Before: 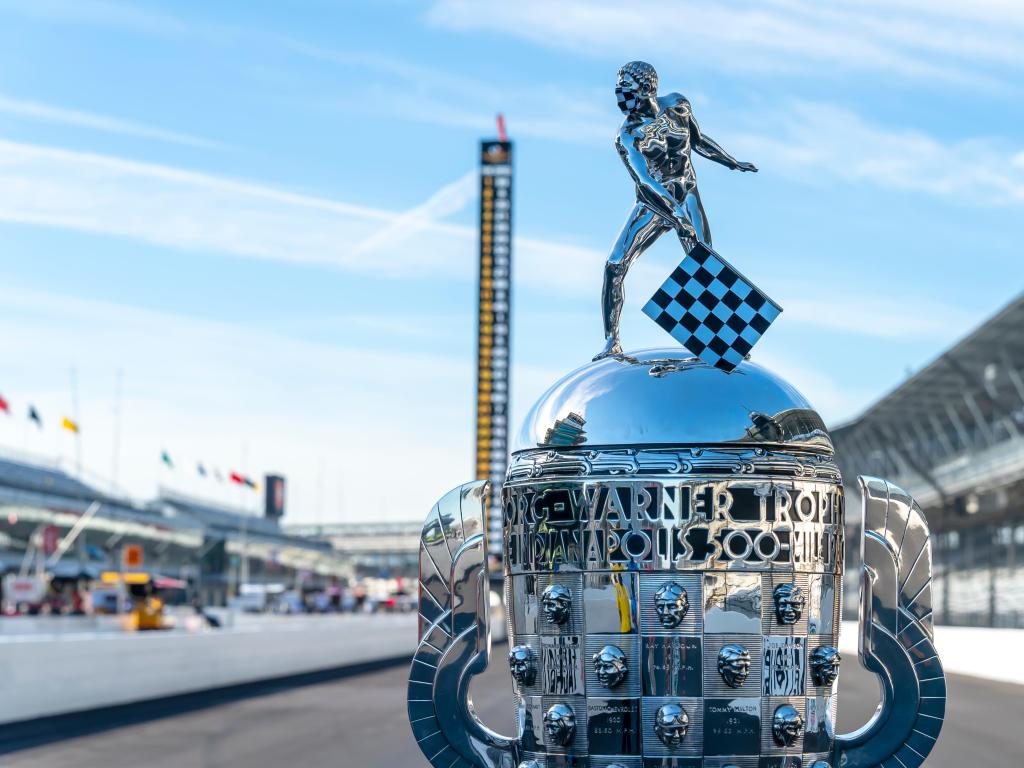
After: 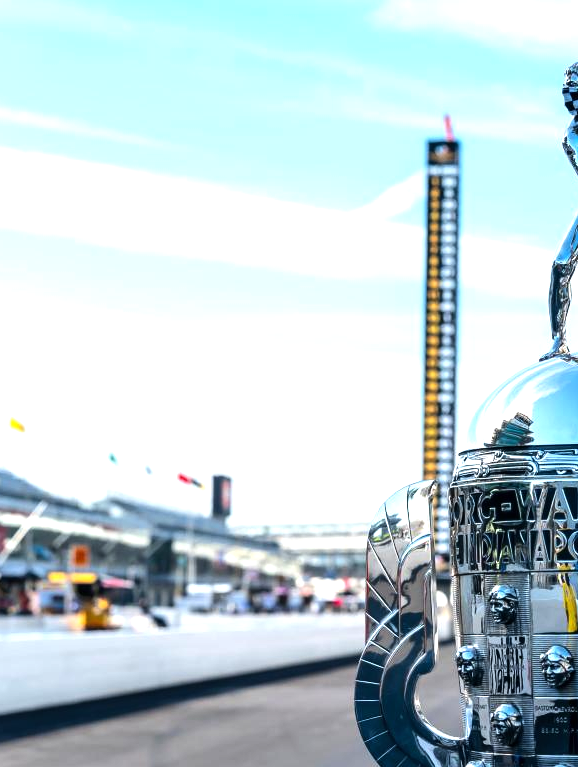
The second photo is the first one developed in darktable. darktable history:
crop: left 5.23%, right 38.262%
tone equalizer: -8 EV -0.785 EV, -7 EV -0.716 EV, -6 EV -0.624 EV, -5 EV -0.405 EV, -3 EV 0.388 EV, -2 EV 0.6 EV, -1 EV 0.689 EV, +0 EV 0.736 EV, edges refinement/feathering 500, mask exposure compensation -1.57 EV, preserve details no
exposure: exposure 0.134 EV, compensate exposure bias true, compensate highlight preservation false
